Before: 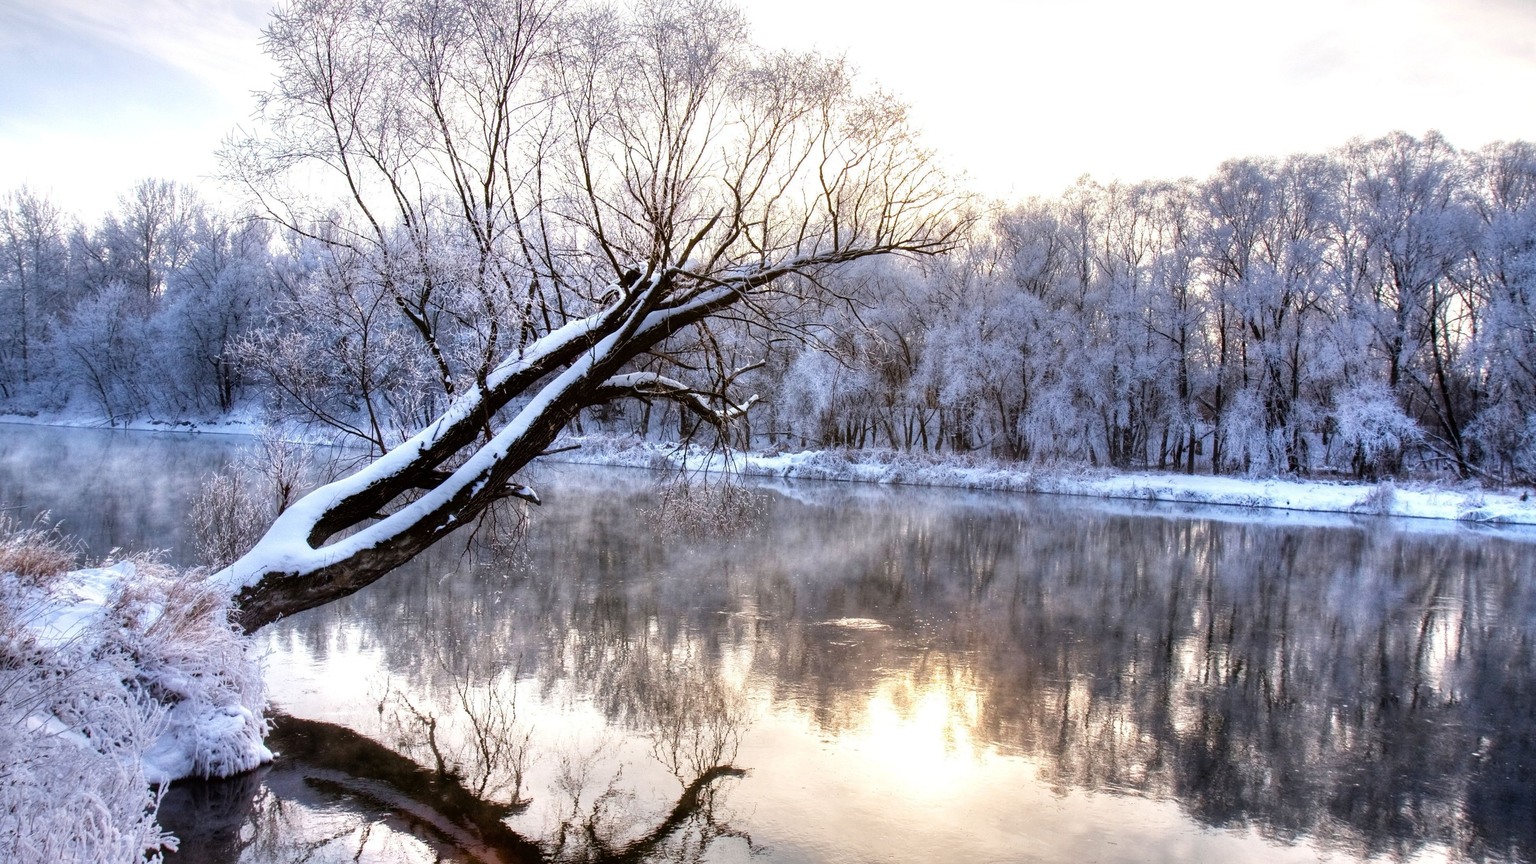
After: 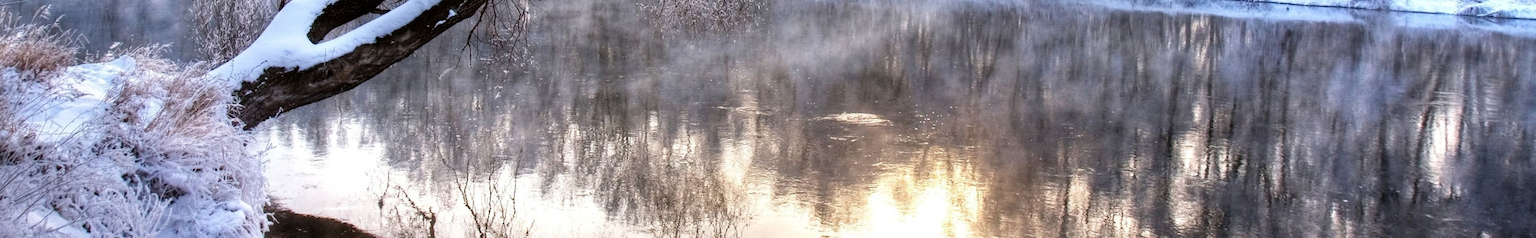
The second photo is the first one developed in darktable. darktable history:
crop and rotate: top 58.514%, bottom 13.912%
